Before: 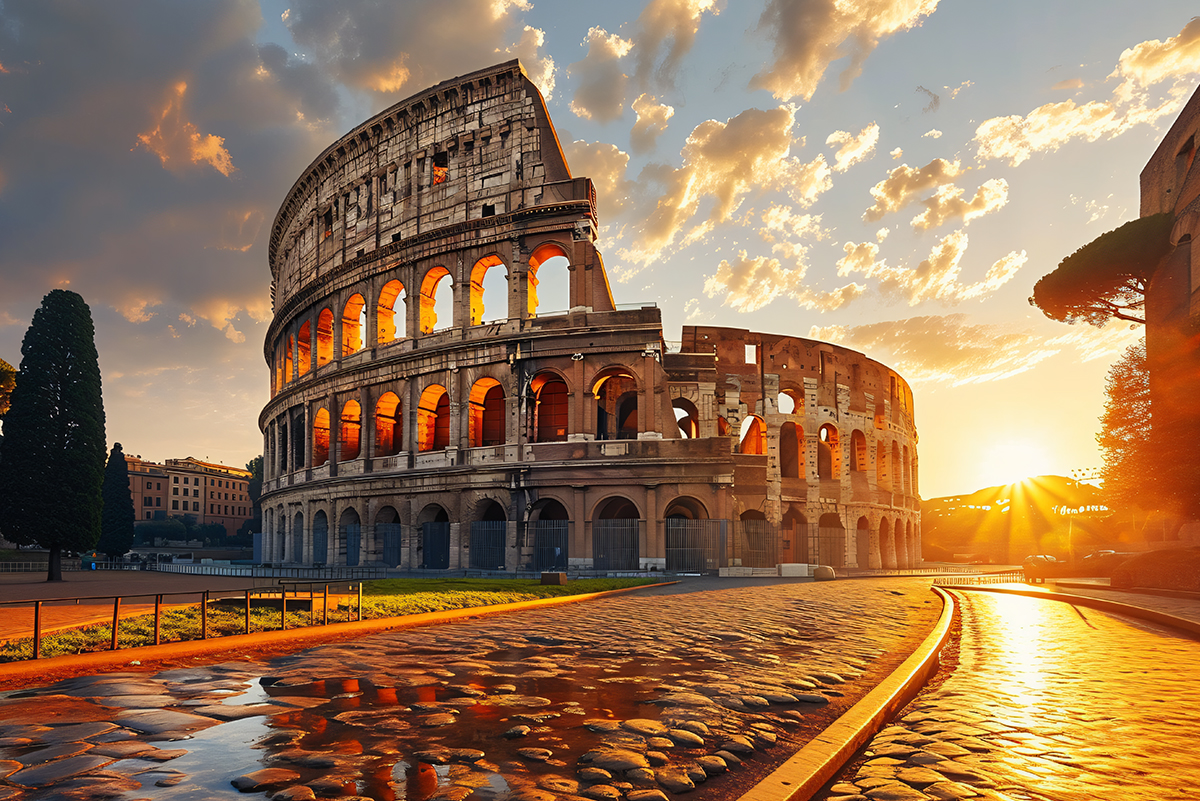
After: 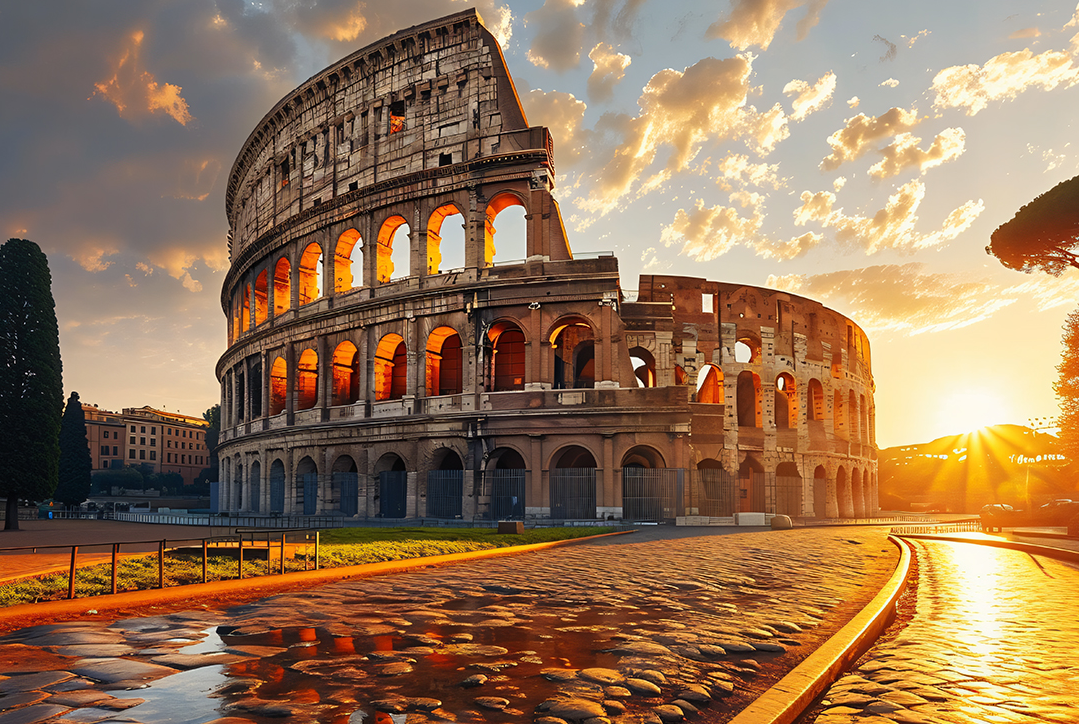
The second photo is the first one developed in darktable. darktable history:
crop: left 3.6%, top 6.396%, right 6.41%, bottom 3.189%
tone equalizer: on, module defaults
